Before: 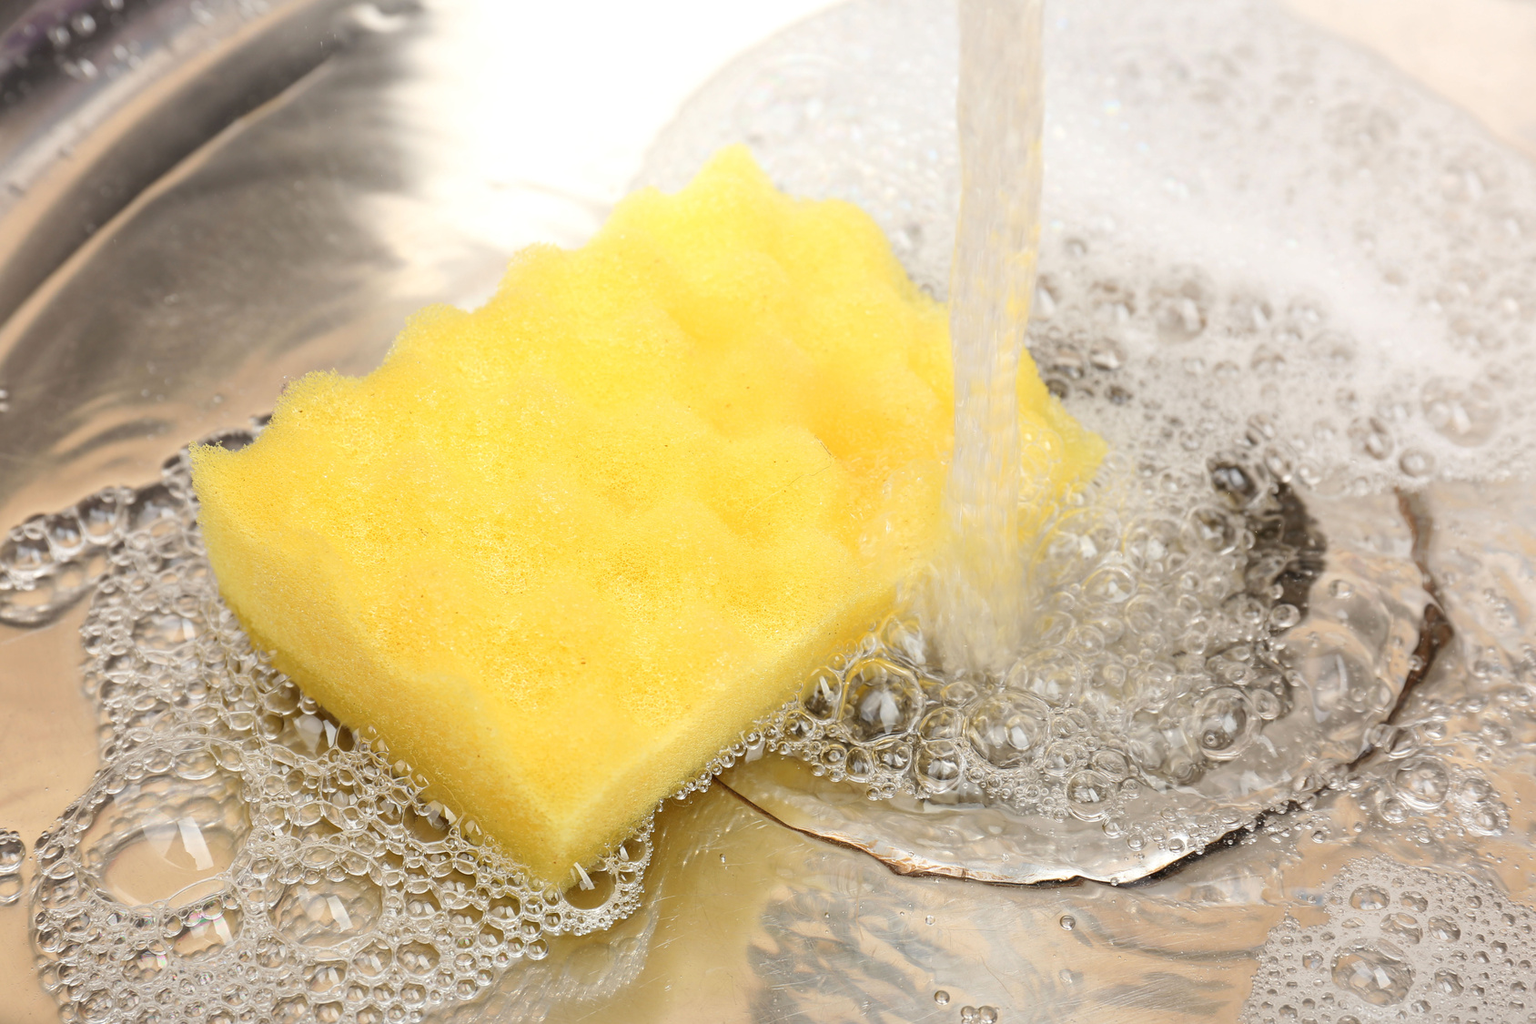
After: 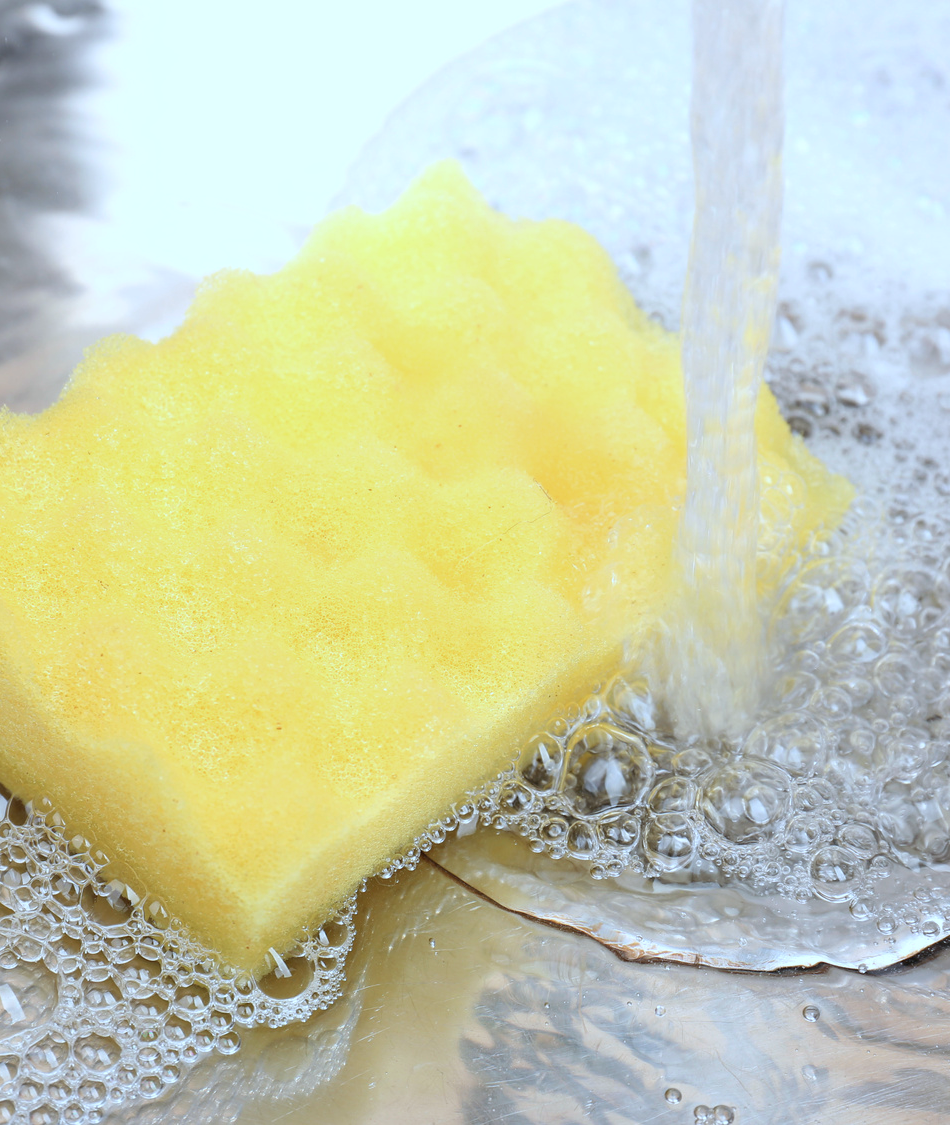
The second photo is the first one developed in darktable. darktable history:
crop: left 21.486%, right 22.186%
color calibration: illuminant custom, x 0.388, y 0.387, temperature 3819.64 K
